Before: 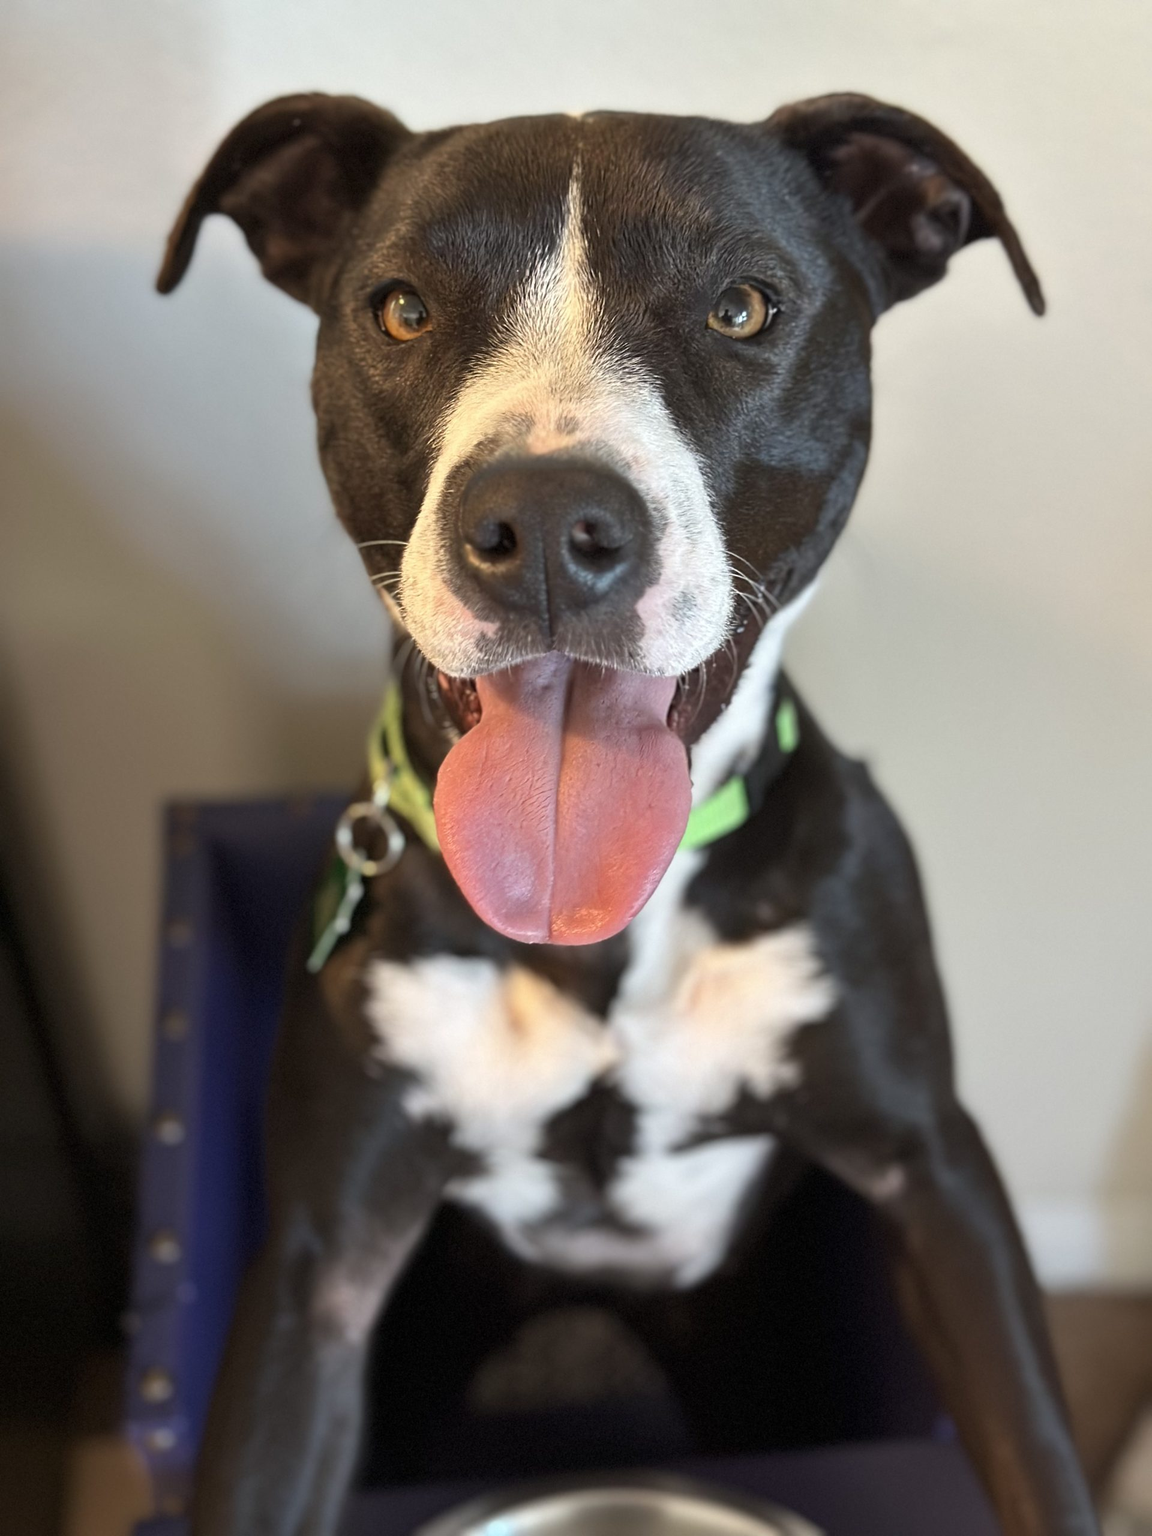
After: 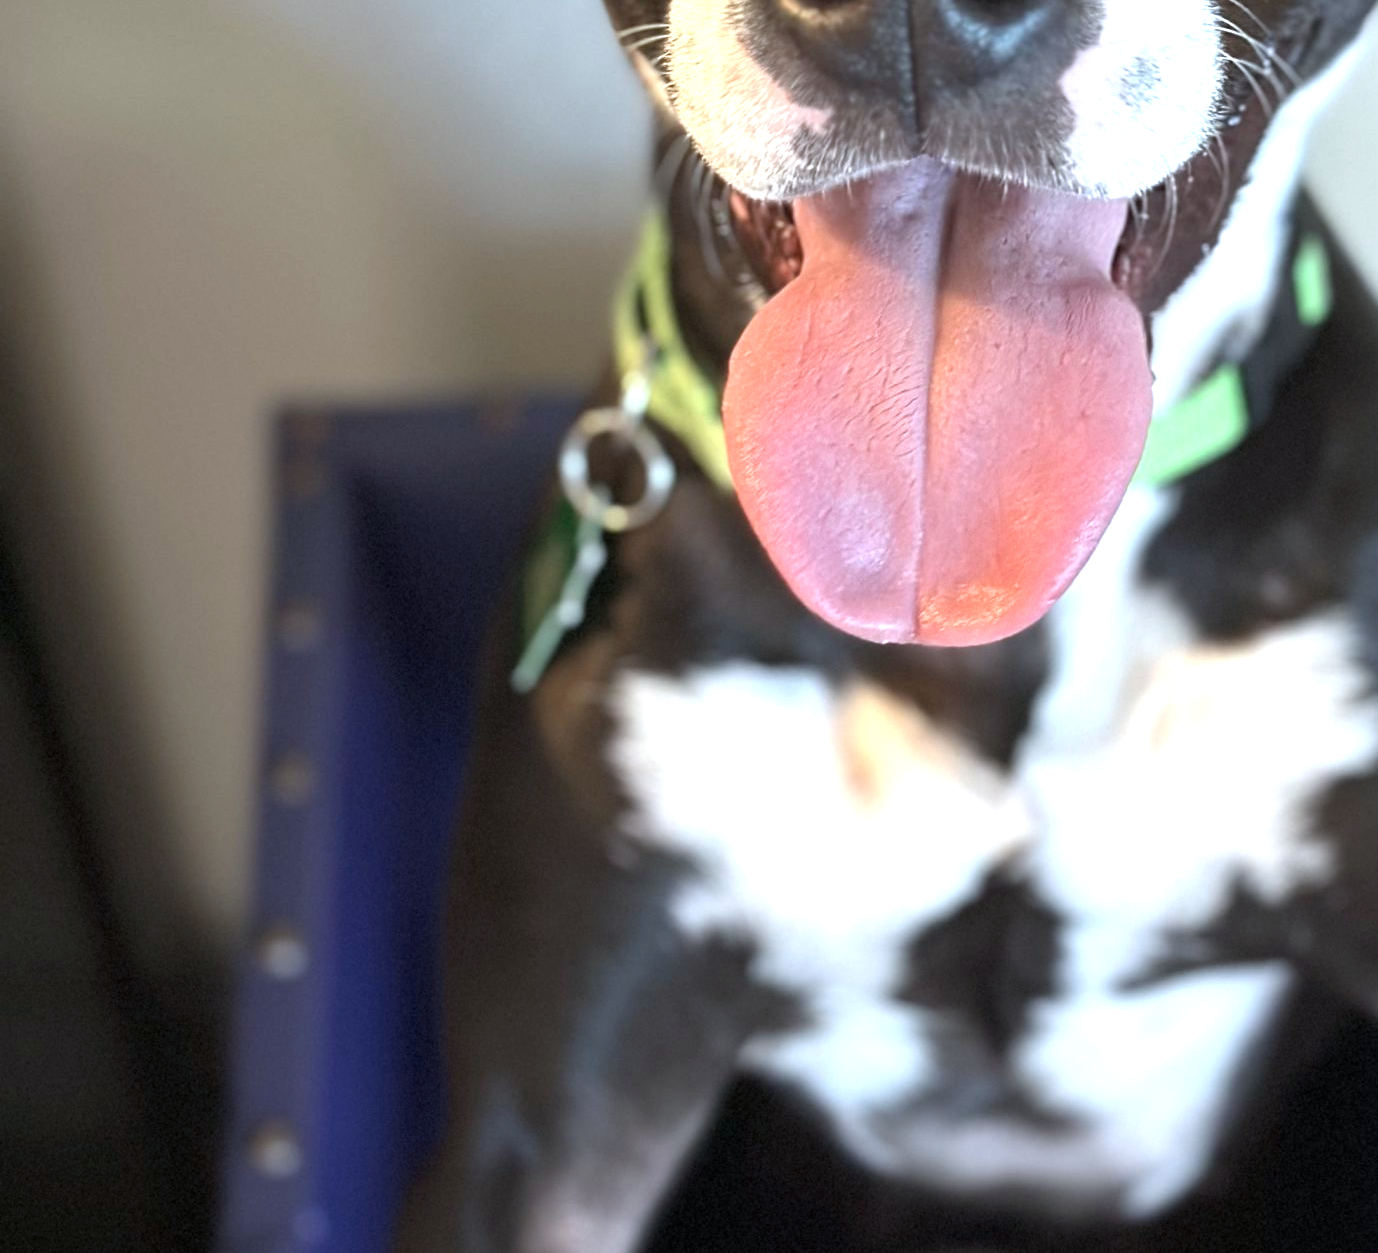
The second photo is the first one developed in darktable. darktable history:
color calibration: illuminant custom, x 0.368, y 0.373, temperature 4340.68 K
exposure: black level correction 0, exposure 0.694 EV, compensate highlight preservation false
crop: top 36.296%, right 28.199%, bottom 14.724%
